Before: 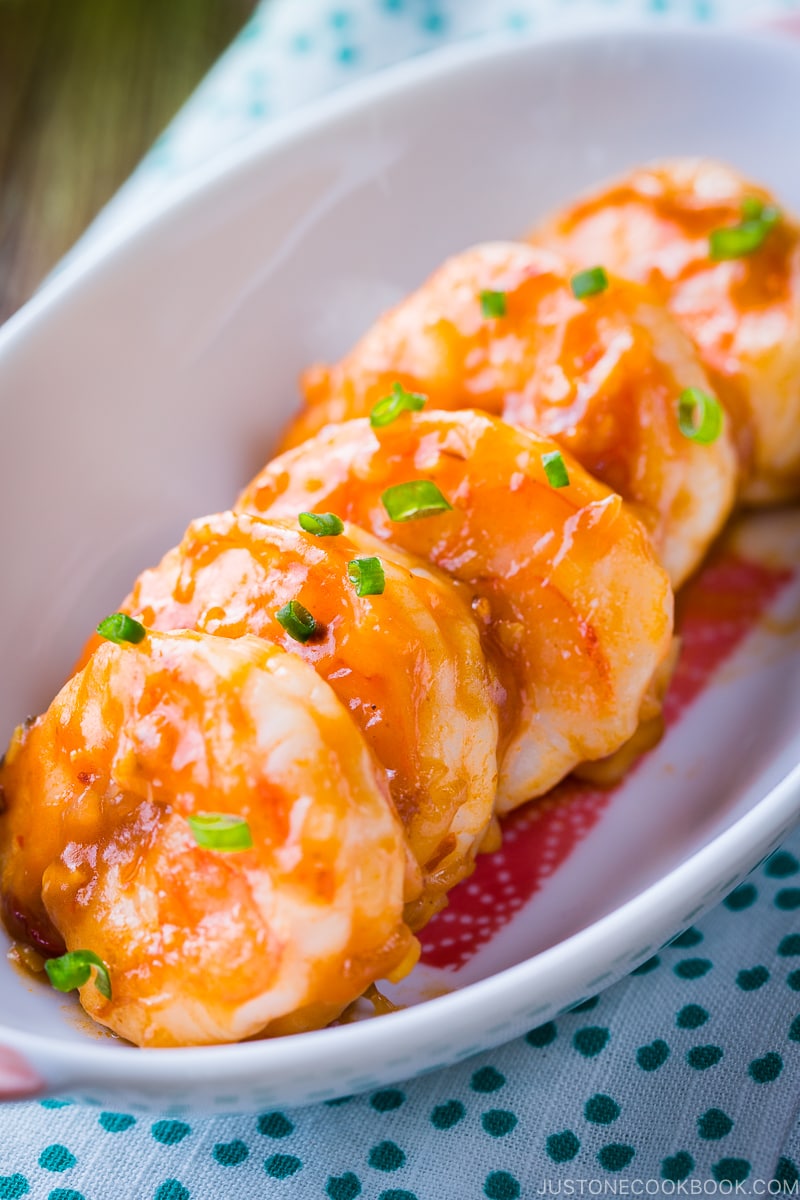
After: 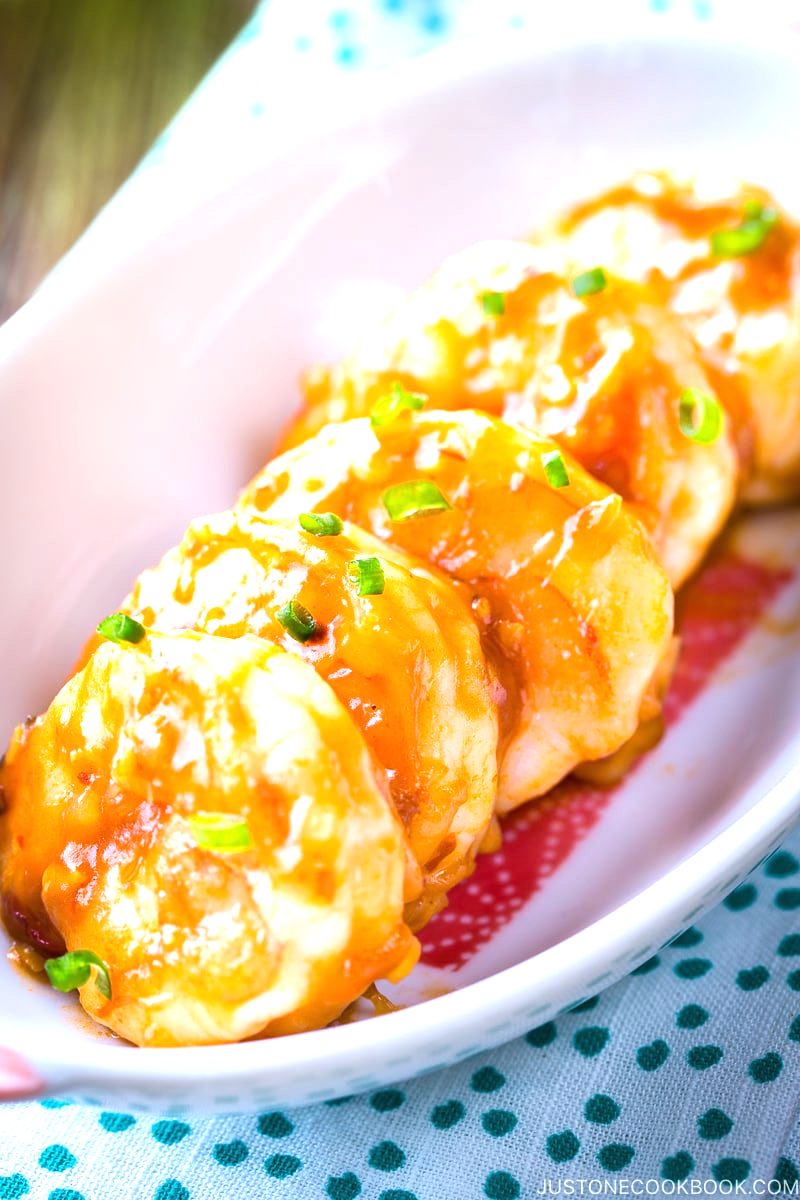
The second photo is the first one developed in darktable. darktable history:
exposure: black level correction 0, exposure 0.952 EV, compensate highlight preservation false
